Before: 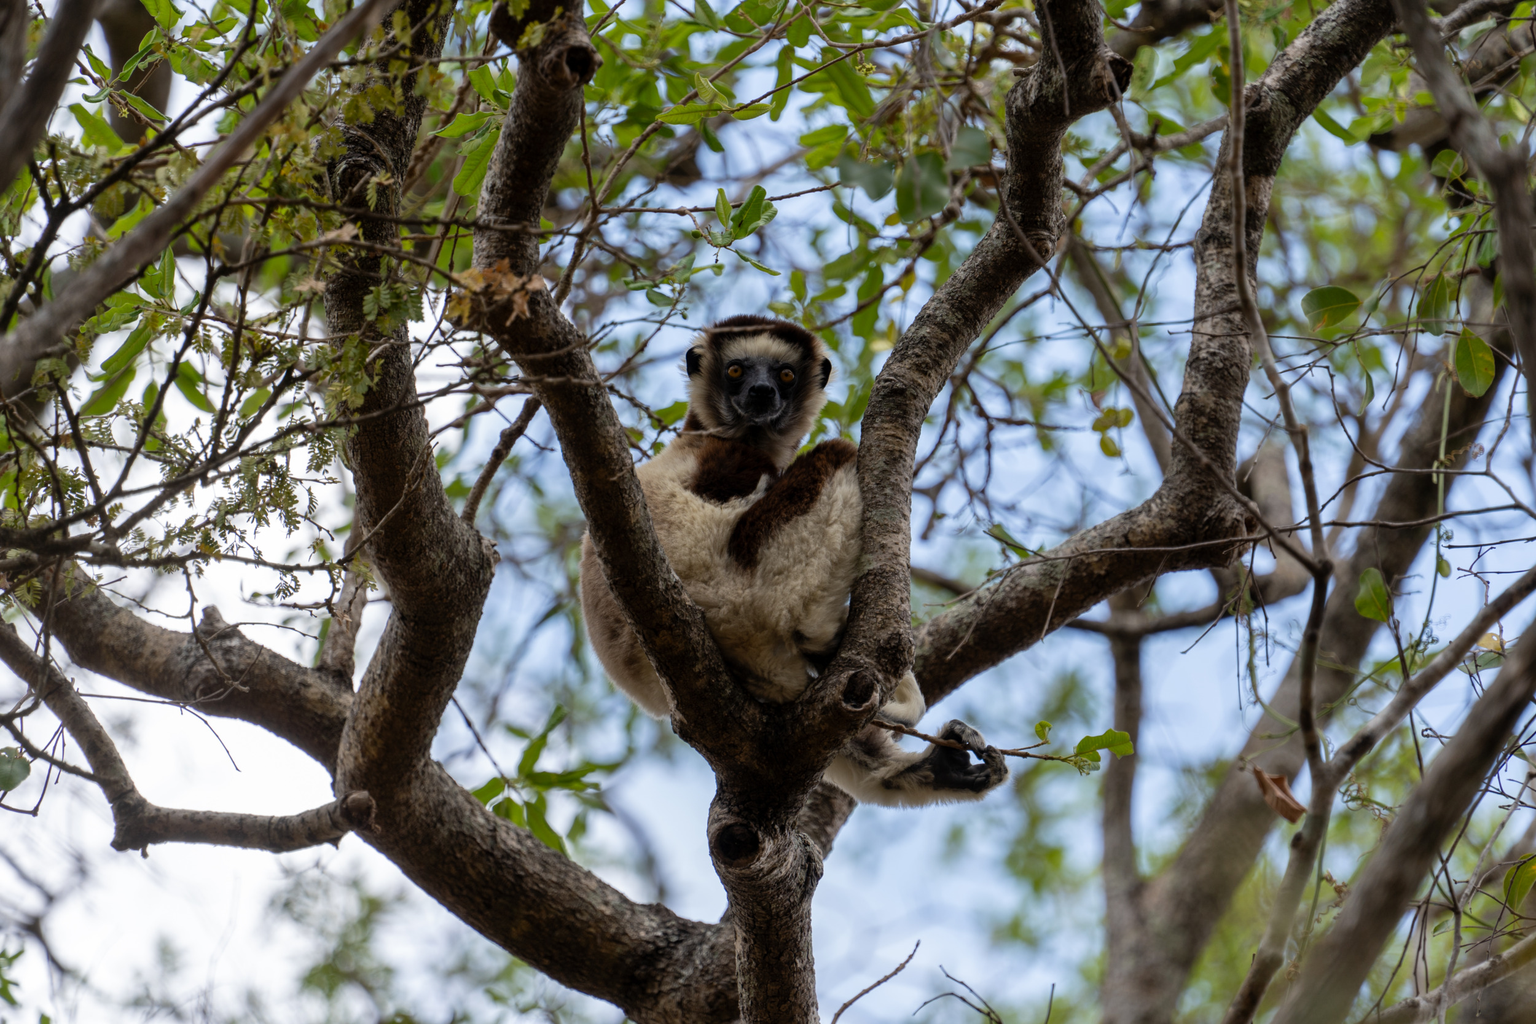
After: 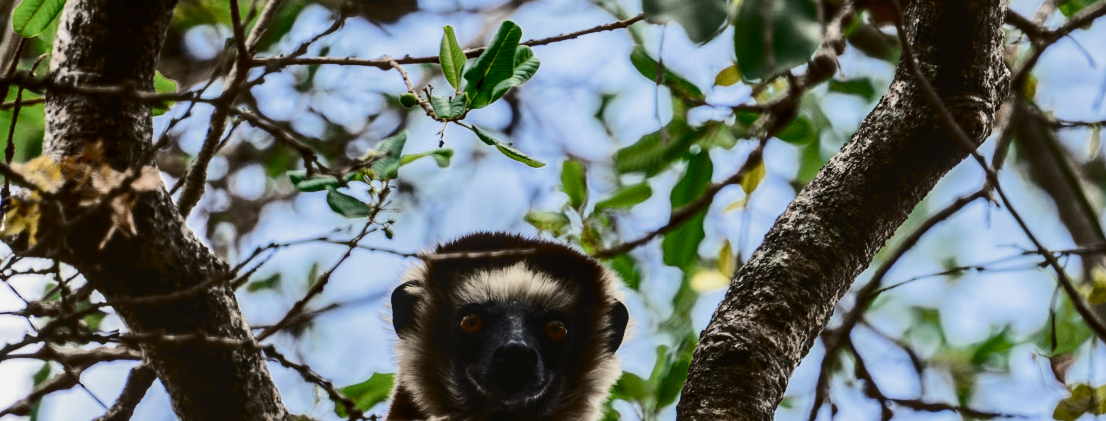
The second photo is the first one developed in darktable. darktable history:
contrast brightness saturation: contrast 0.283
crop: left 29.019%, top 16.878%, right 26.727%, bottom 57.821%
tone curve: curves: ch0 [(0, 0.011) (0.104, 0.085) (0.236, 0.234) (0.398, 0.507) (0.498, 0.621) (0.65, 0.757) (0.835, 0.883) (1, 0.961)]; ch1 [(0, 0) (0.353, 0.344) (0.43, 0.401) (0.479, 0.476) (0.502, 0.502) (0.54, 0.542) (0.602, 0.613) (0.638, 0.668) (0.693, 0.727) (1, 1)]; ch2 [(0, 0) (0.34, 0.314) (0.434, 0.43) (0.5, 0.506) (0.521, 0.54) (0.54, 0.56) (0.595, 0.613) (0.644, 0.729) (1, 1)], color space Lab, independent channels, preserve colors none
tone equalizer: -8 EV -0.411 EV, -7 EV -0.367 EV, -6 EV -0.341 EV, -5 EV -0.193 EV, -3 EV 0.231 EV, -2 EV 0.315 EV, -1 EV 0.372 EV, +0 EV 0.442 EV, edges refinement/feathering 500, mask exposure compensation -1.57 EV, preserve details no
local contrast: on, module defaults
color zones: curves: ch0 [(0, 0.5) (0.125, 0.4) (0.25, 0.5) (0.375, 0.4) (0.5, 0.4) (0.625, 0.35) (0.75, 0.35) (0.875, 0.5)]; ch1 [(0, 0.35) (0.125, 0.45) (0.25, 0.35) (0.375, 0.35) (0.5, 0.35) (0.625, 0.35) (0.75, 0.45) (0.875, 0.35)]; ch2 [(0, 0.6) (0.125, 0.5) (0.25, 0.5) (0.375, 0.6) (0.5, 0.6) (0.625, 0.5) (0.75, 0.5) (0.875, 0.5)]
shadows and highlights: soften with gaussian
